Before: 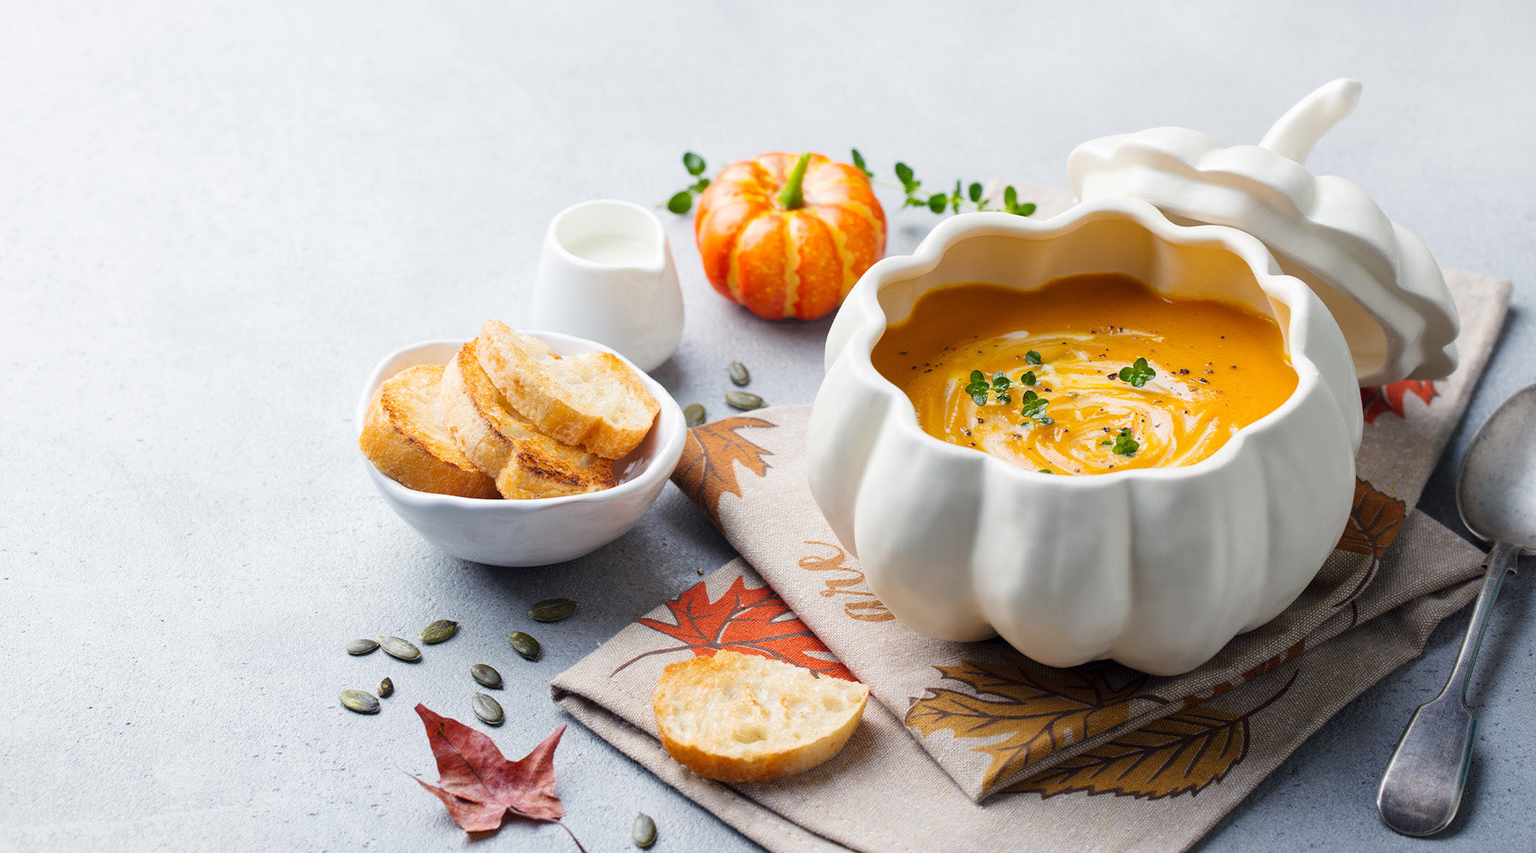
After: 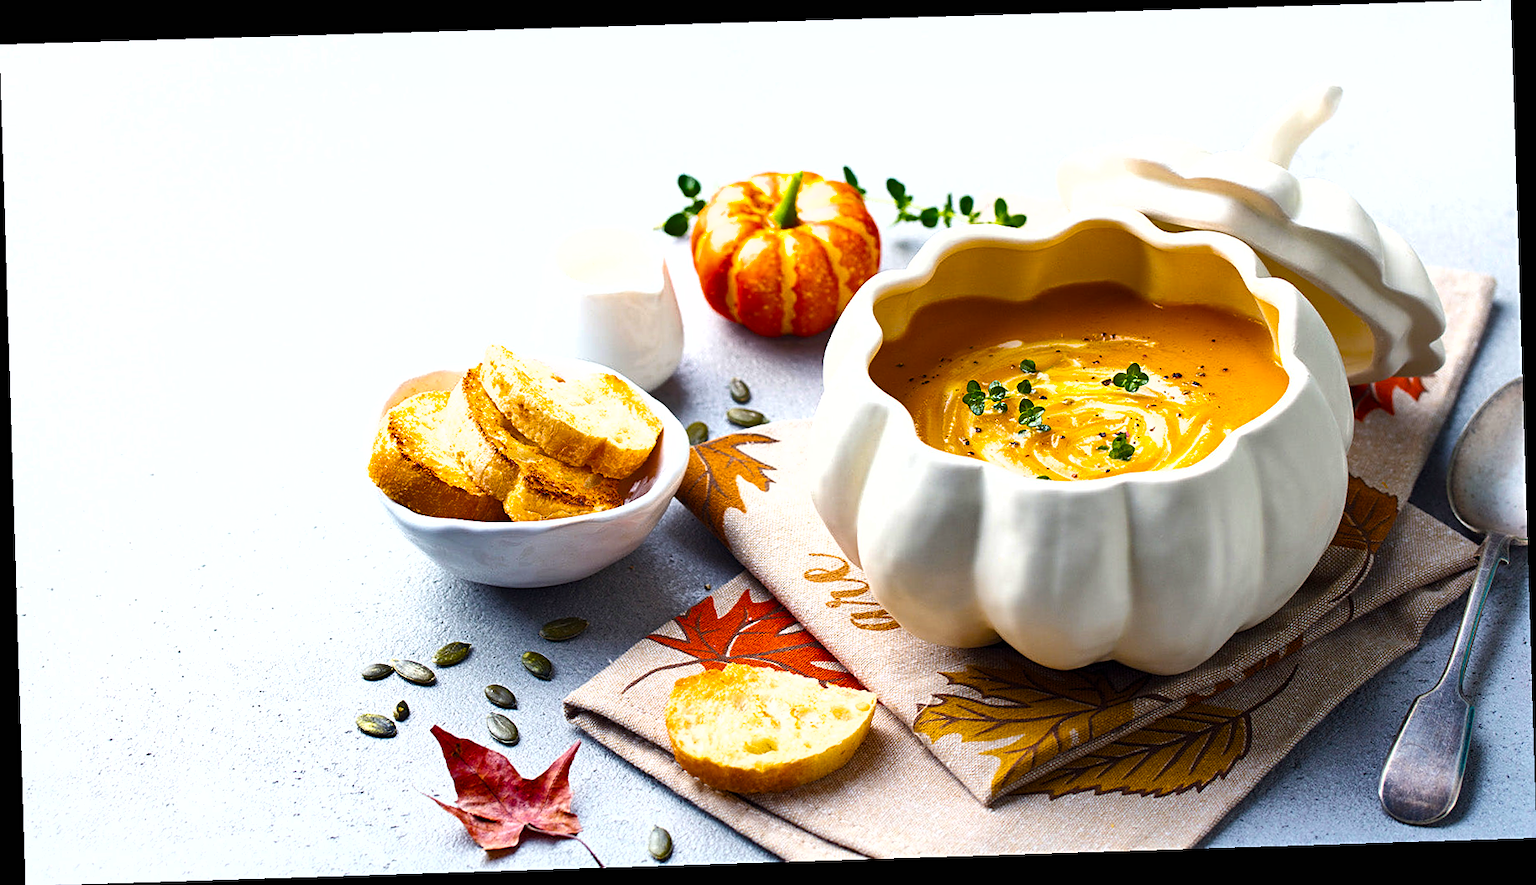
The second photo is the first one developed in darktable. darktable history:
rotate and perspective: rotation -1.77°, lens shift (horizontal) 0.004, automatic cropping off
shadows and highlights: low approximation 0.01, soften with gaussian
exposure: black level correction 0, compensate exposure bias true, compensate highlight preservation false
color balance rgb: linear chroma grading › global chroma 9%, perceptual saturation grading › global saturation 36%, perceptual saturation grading › shadows 35%, perceptual brilliance grading › global brilliance 15%, perceptual brilliance grading › shadows -35%, global vibrance 15%
sharpen: on, module defaults
